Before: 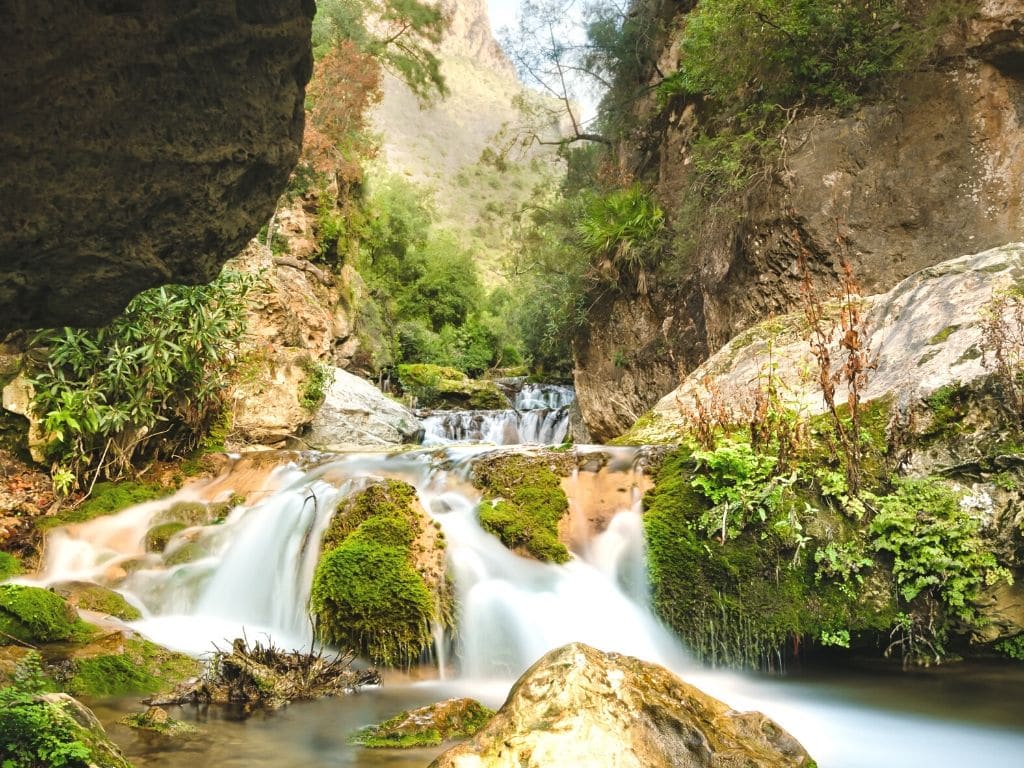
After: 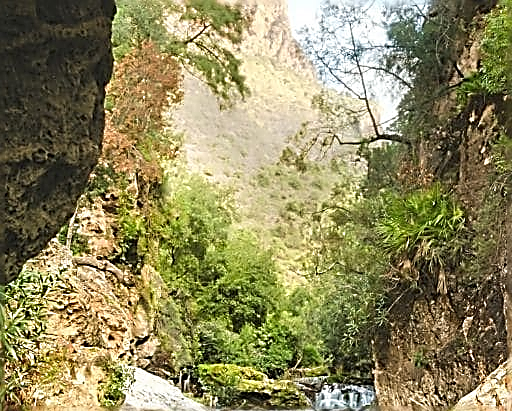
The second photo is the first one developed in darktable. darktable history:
sharpen: amount 1.861
crop: left 19.556%, right 30.401%, bottom 46.458%
